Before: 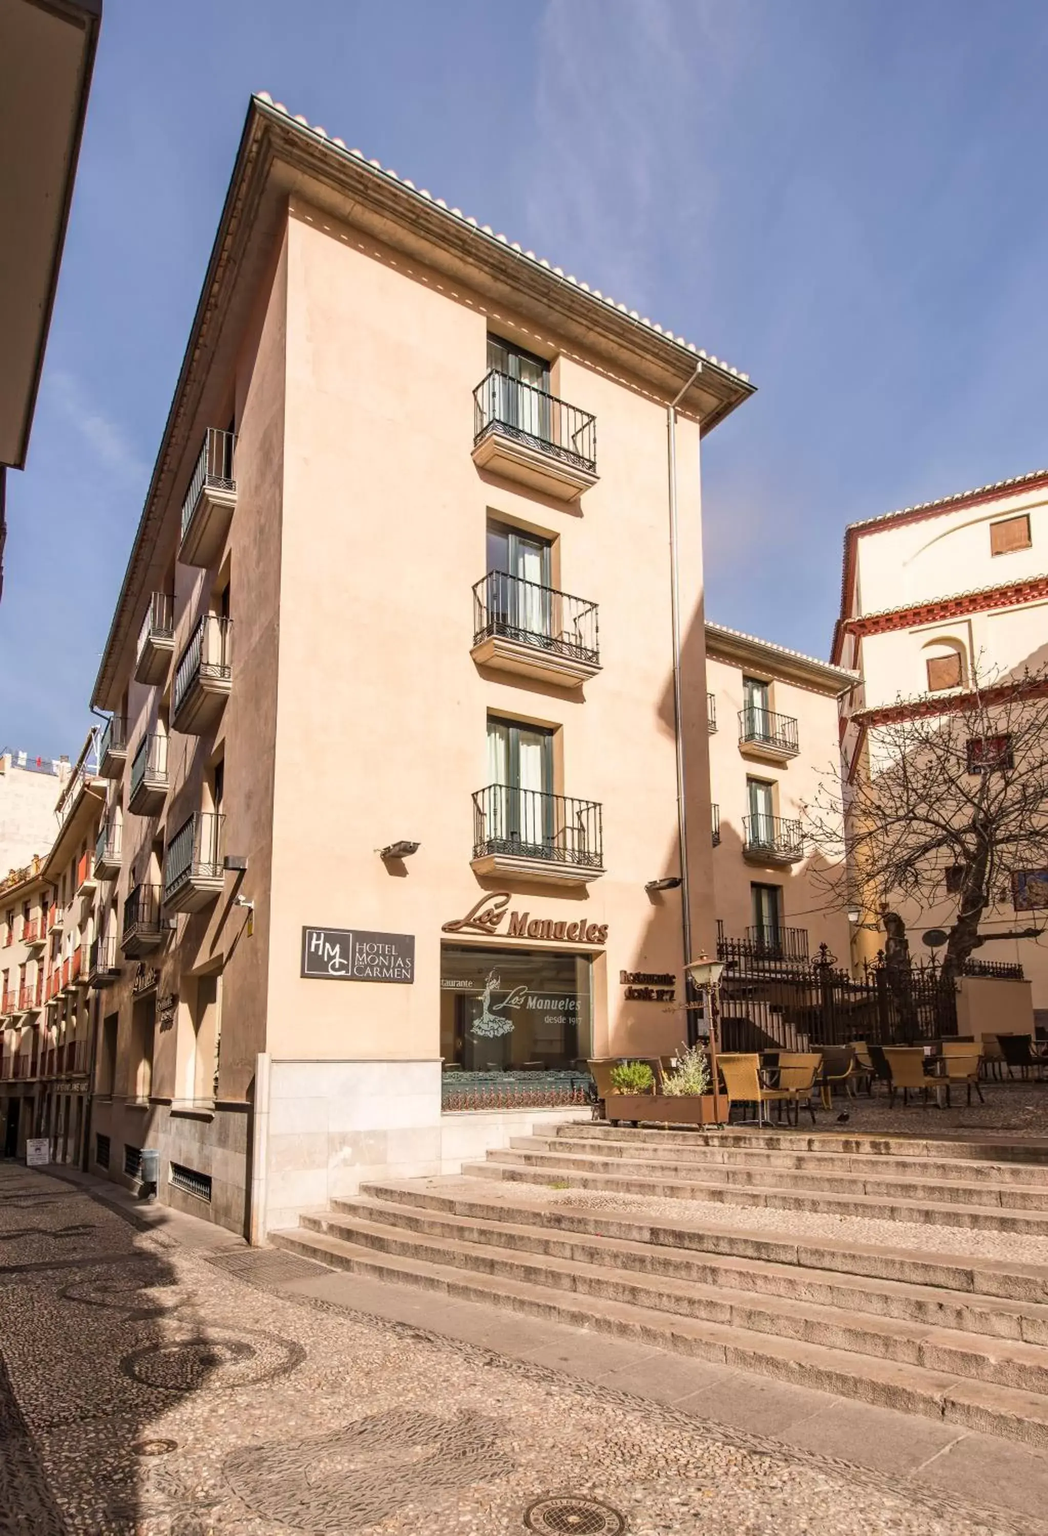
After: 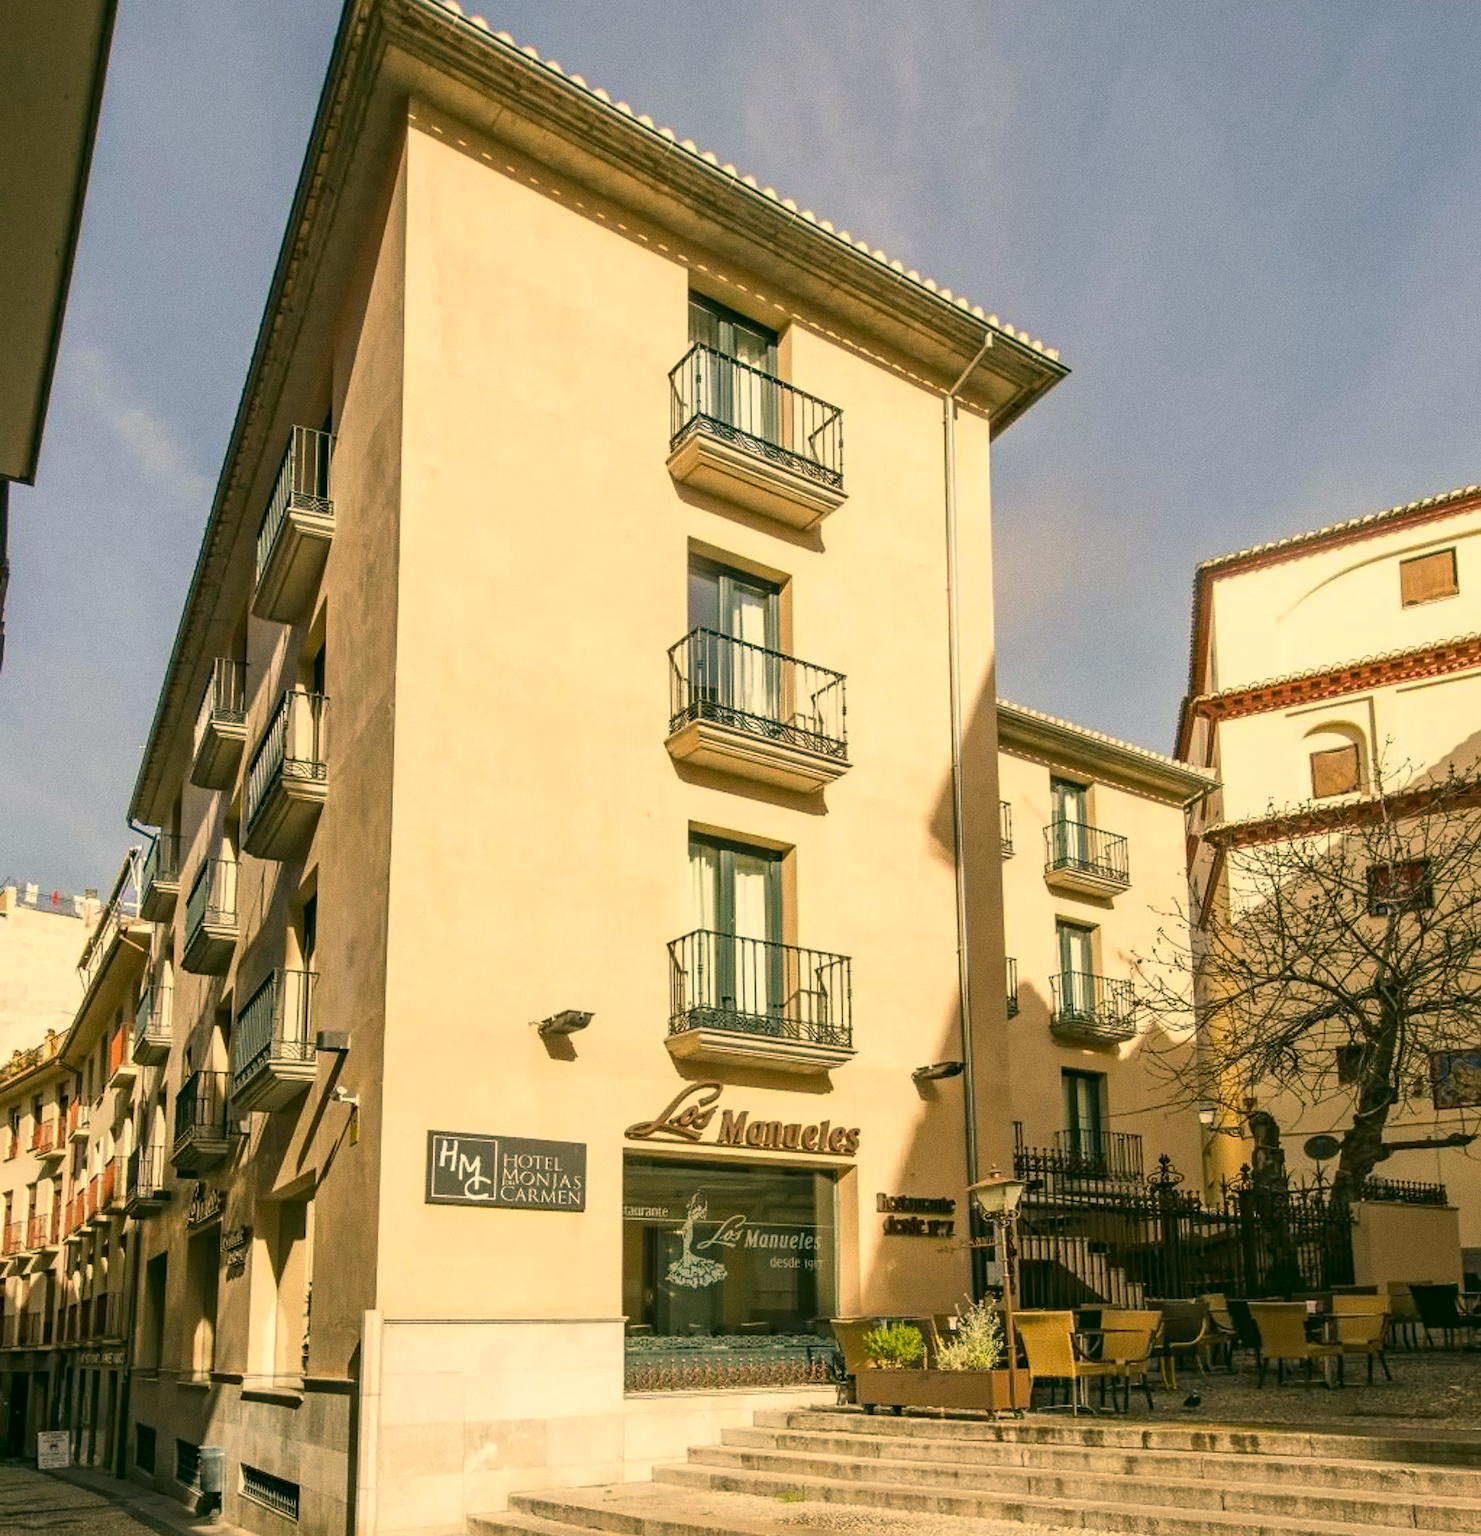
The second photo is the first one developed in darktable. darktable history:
crop and rotate: top 8.293%, bottom 20.996%
grain: coarseness 0.09 ISO
color correction: highlights a* 5.3, highlights b* 24.26, shadows a* -15.58, shadows b* 4.02
